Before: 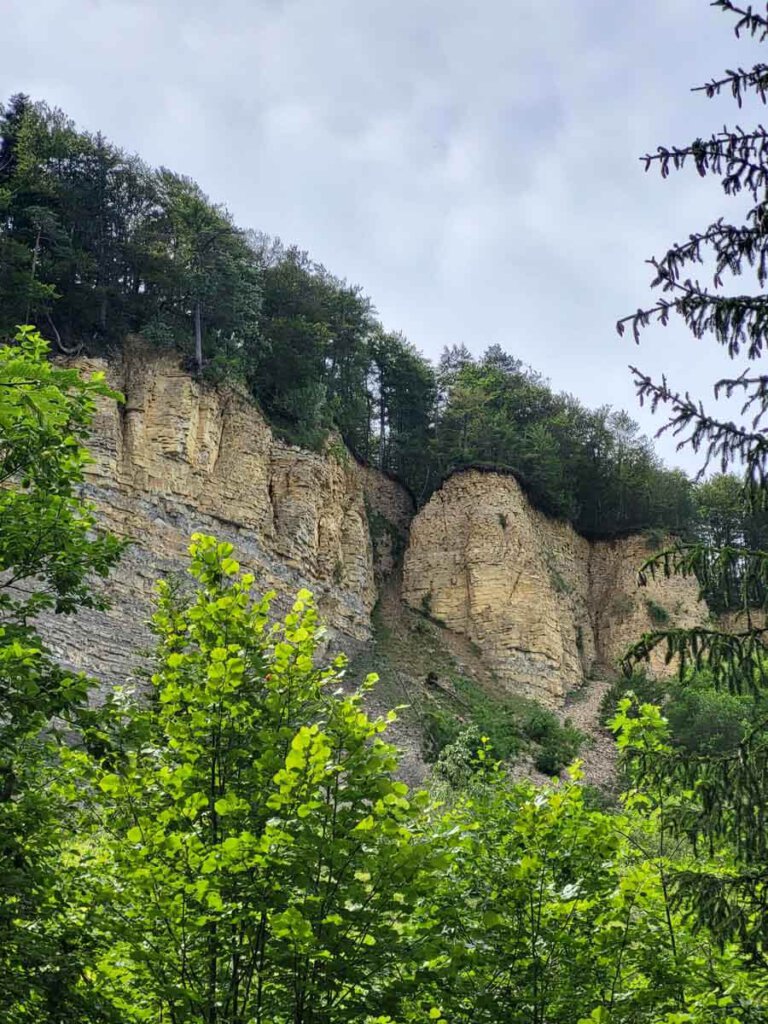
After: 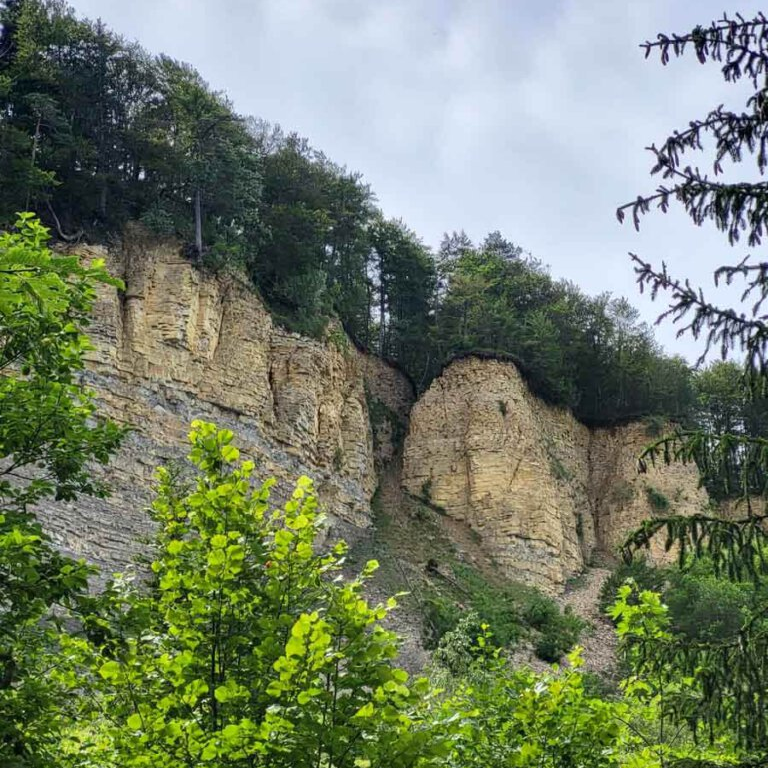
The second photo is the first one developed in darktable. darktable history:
crop: top 11.038%, bottom 13.962%
base curve: curves: ch0 [(0, 0) (0.297, 0.298) (1, 1)], preserve colors none
